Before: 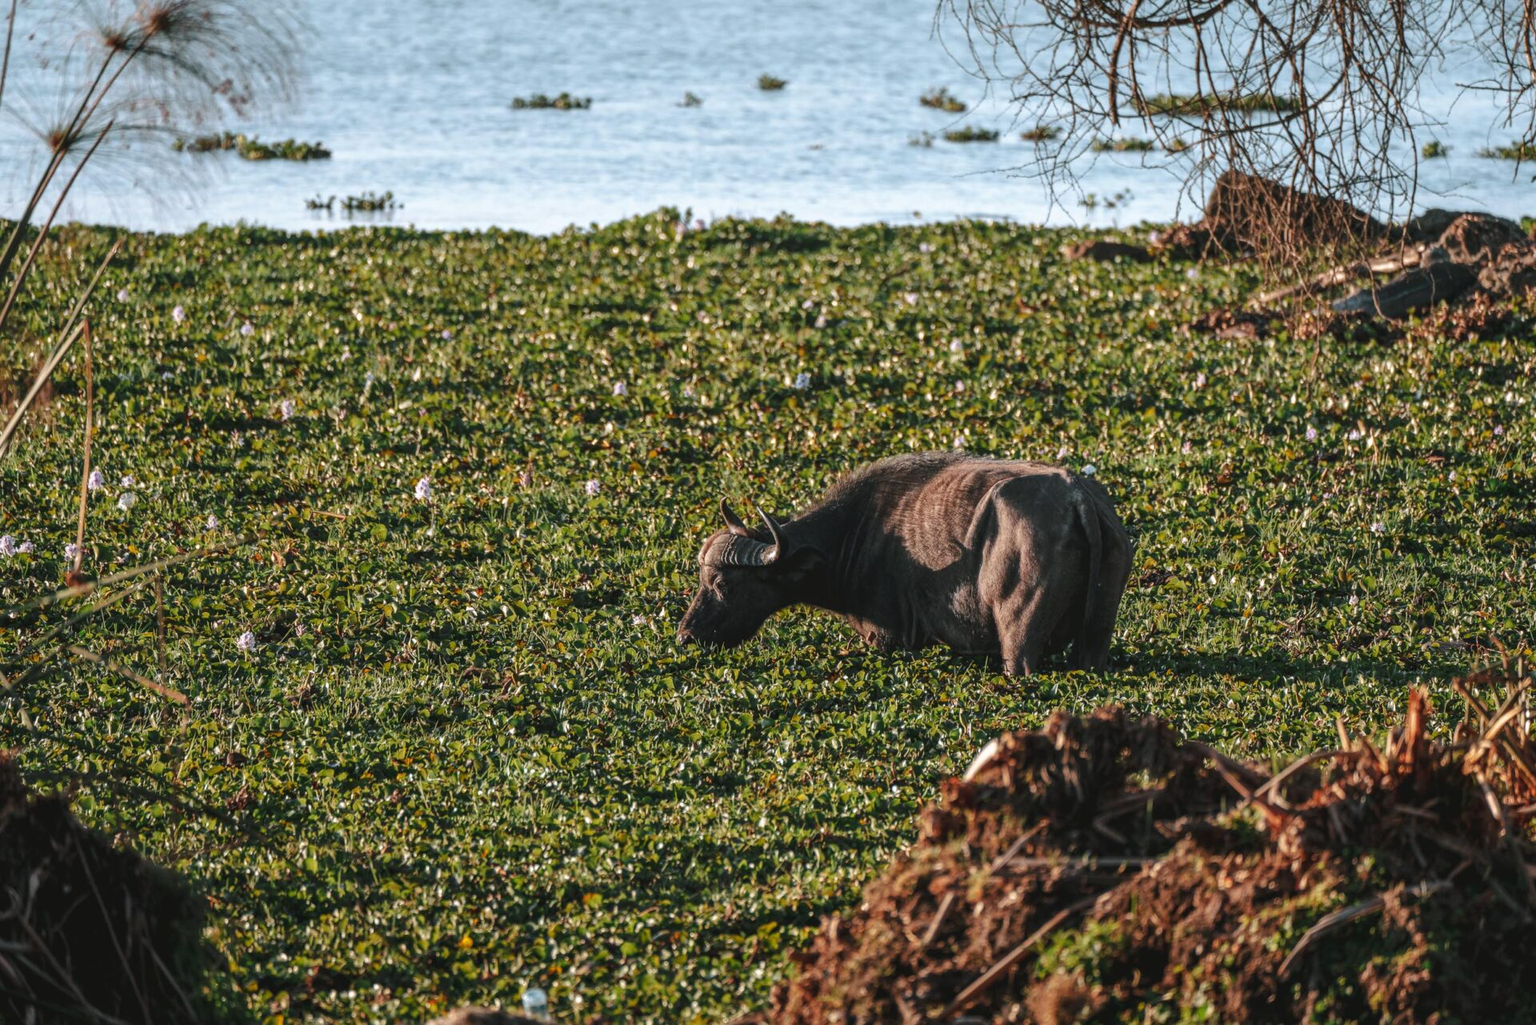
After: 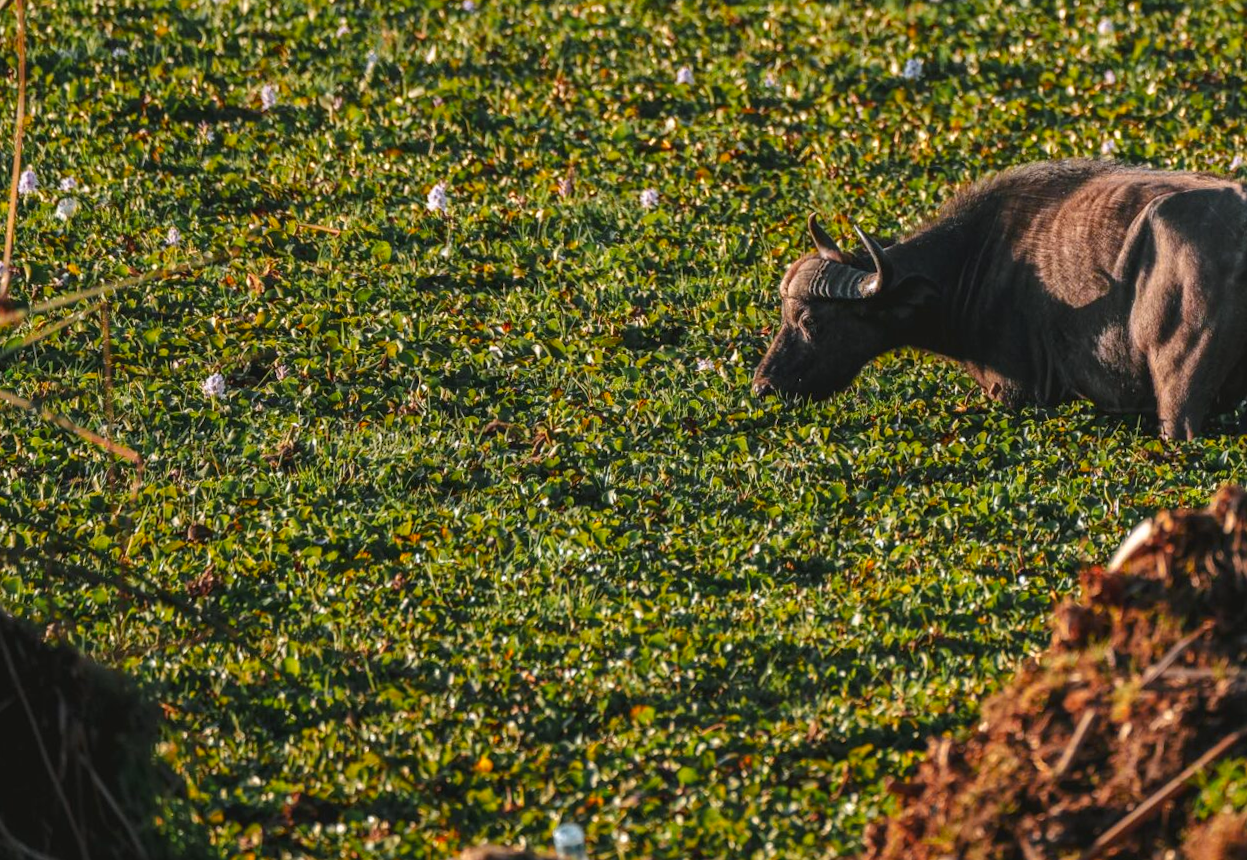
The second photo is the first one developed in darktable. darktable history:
color zones: curves: ch0 [(0.224, 0.526) (0.75, 0.5)]; ch1 [(0.055, 0.526) (0.224, 0.761) (0.377, 0.526) (0.75, 0.5)]
crop and rotate: angle -0.683°, left 4%, top 31.605%, right 29.877%
